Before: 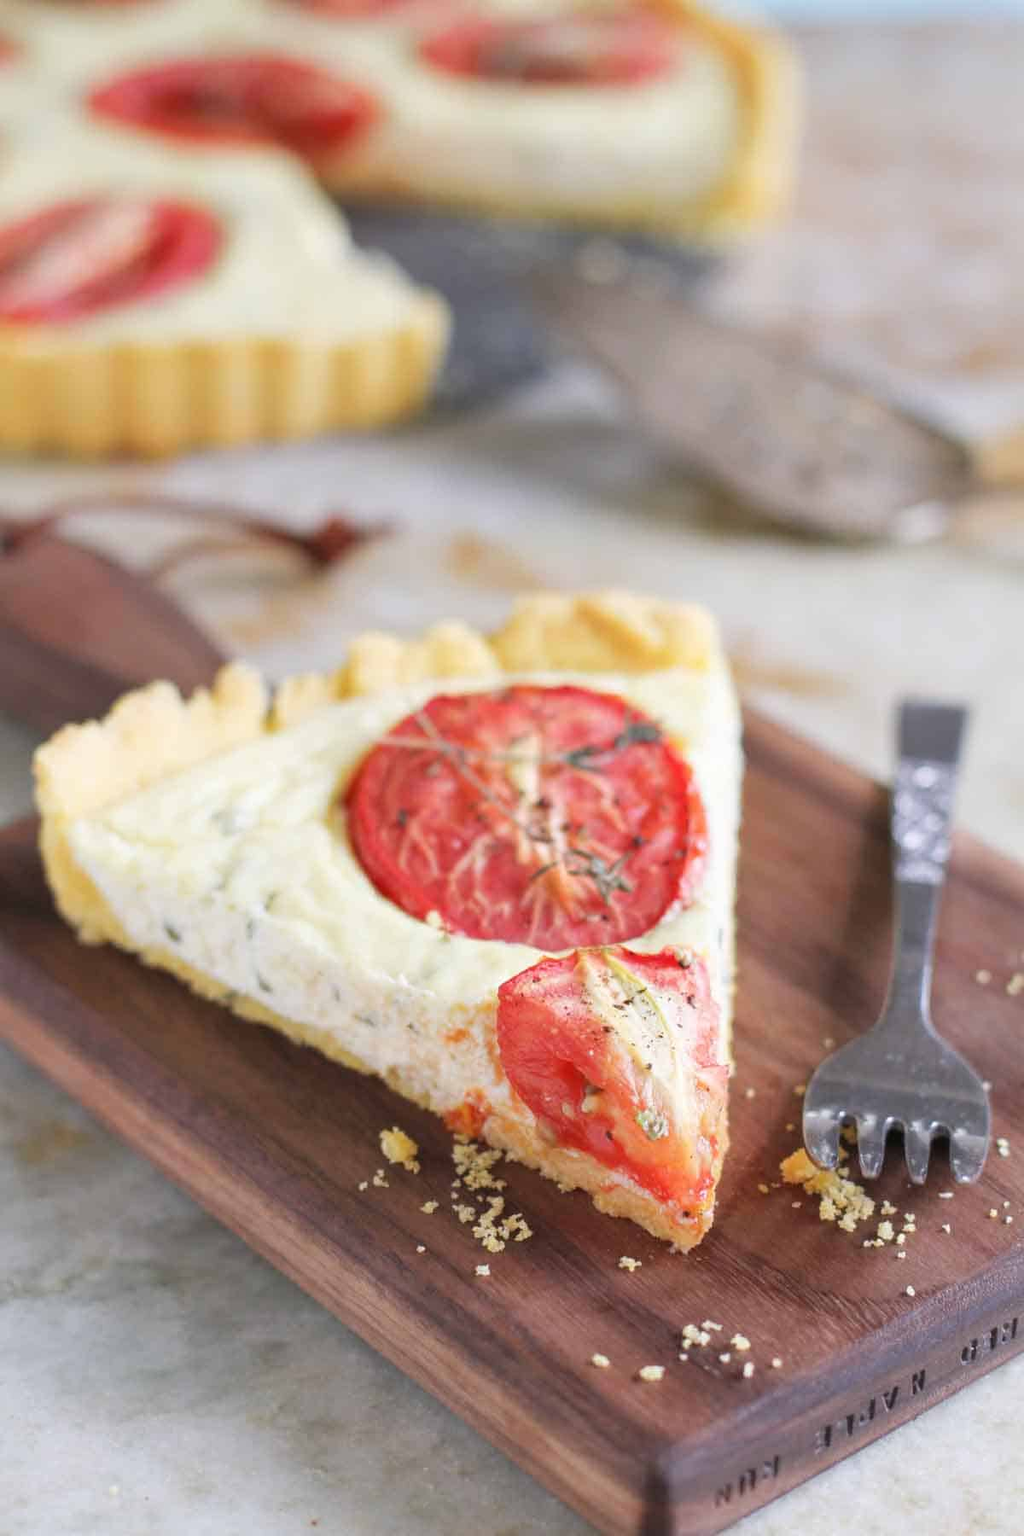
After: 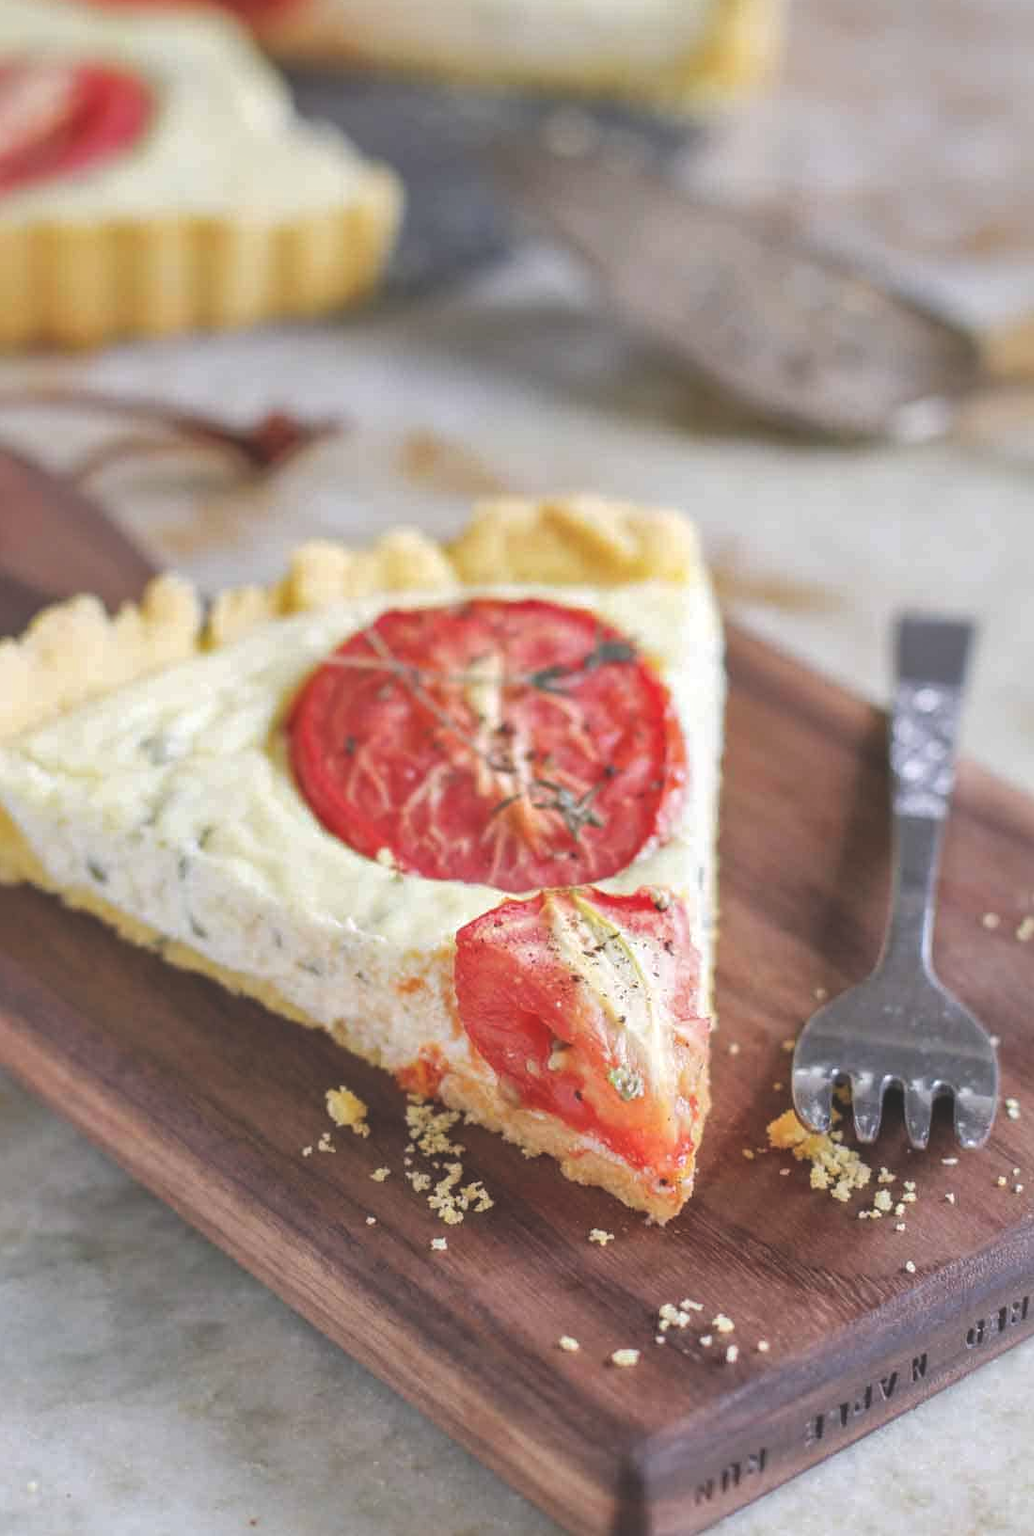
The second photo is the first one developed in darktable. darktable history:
exposure: black level correction -0.023, exposure -0.039 EV, compensate highlight preservation false
shadows and highlights: on, module defaults
local contrast: on, module defaults
crop and rotate: left 8.262%, top 9.226%
